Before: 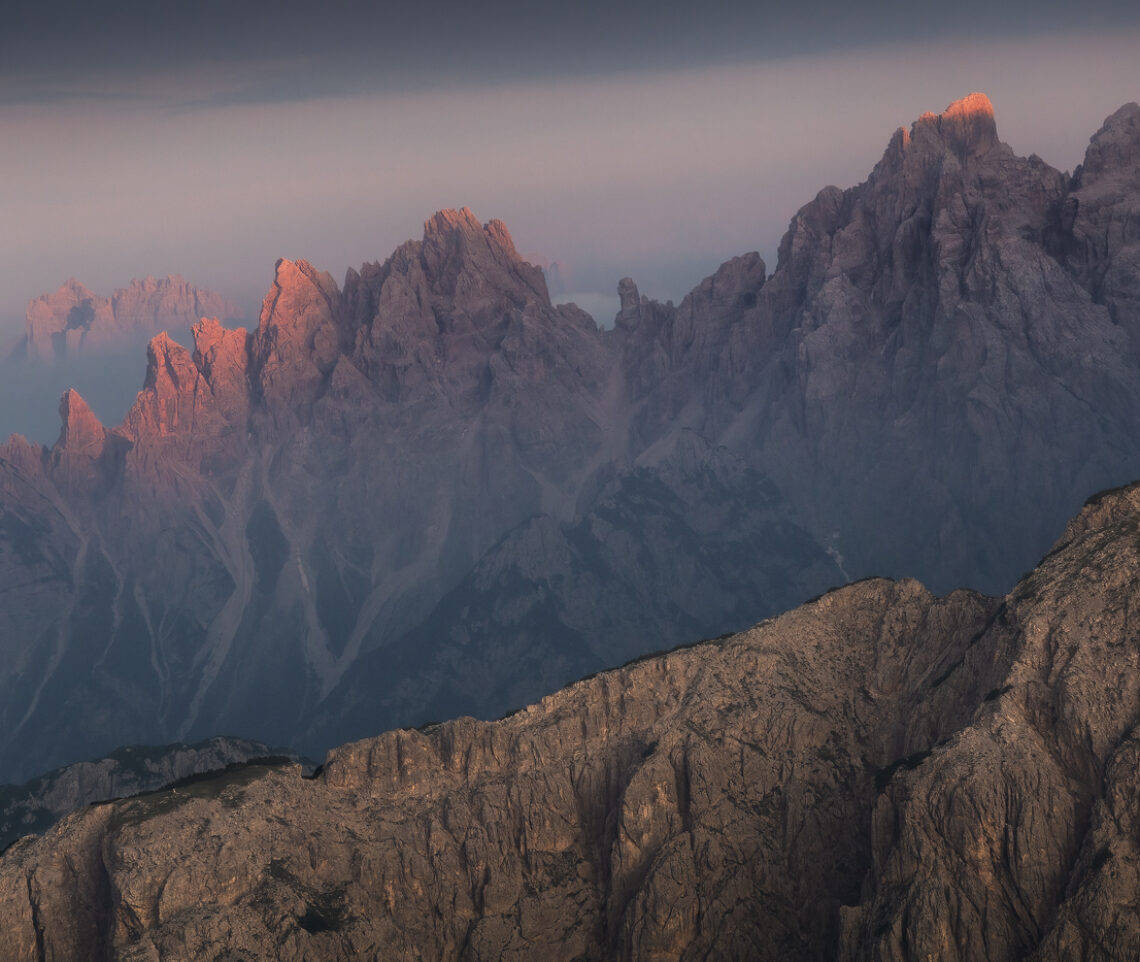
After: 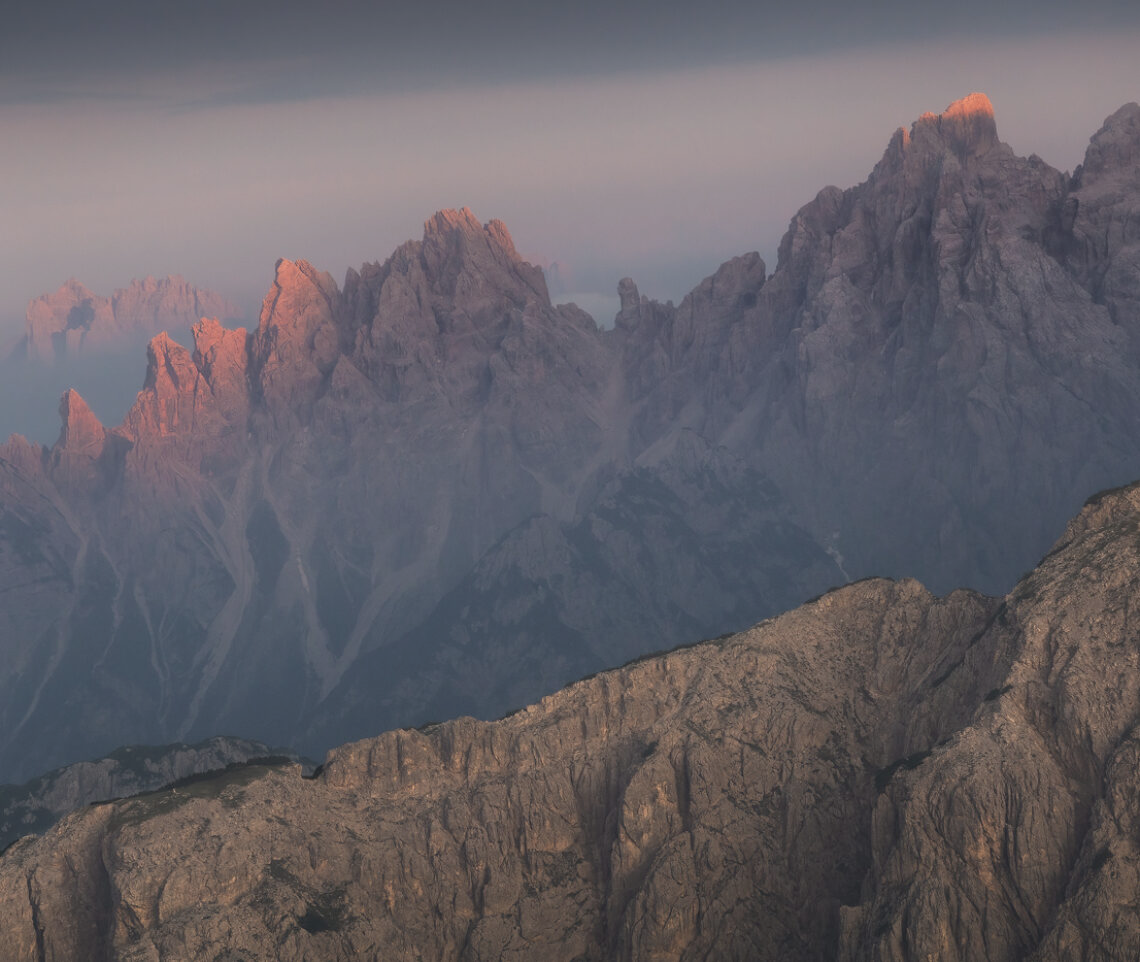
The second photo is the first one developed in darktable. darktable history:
contrast brightness saturation: contrast -0.156, brightness 0.05, saturation -0.131
